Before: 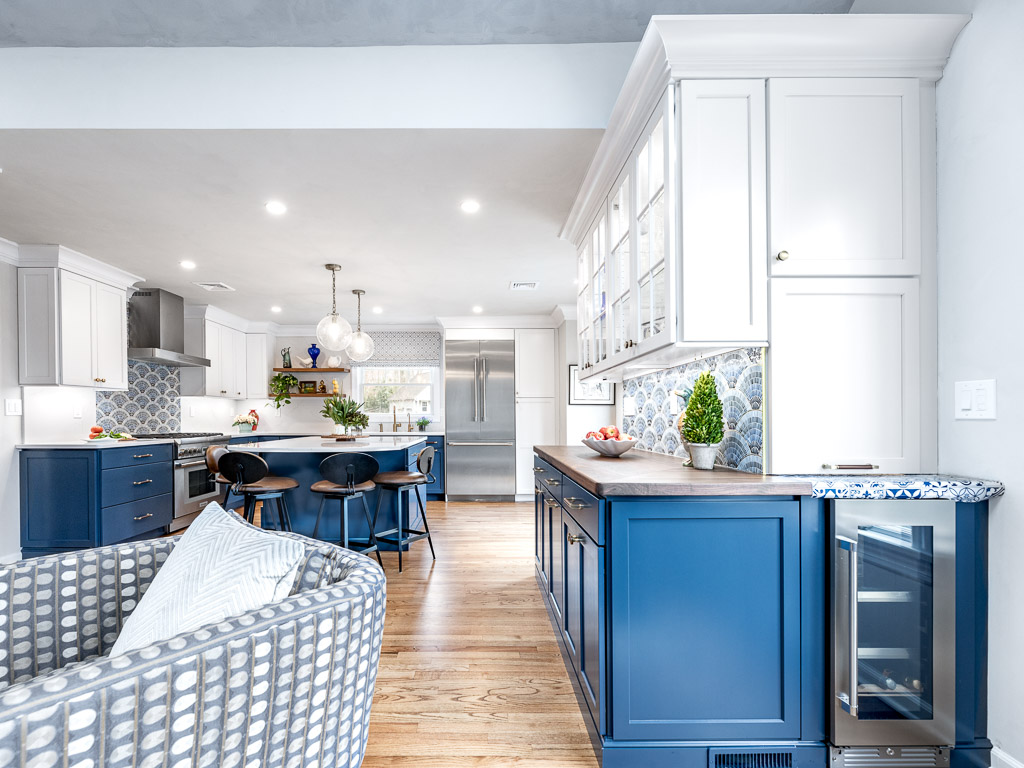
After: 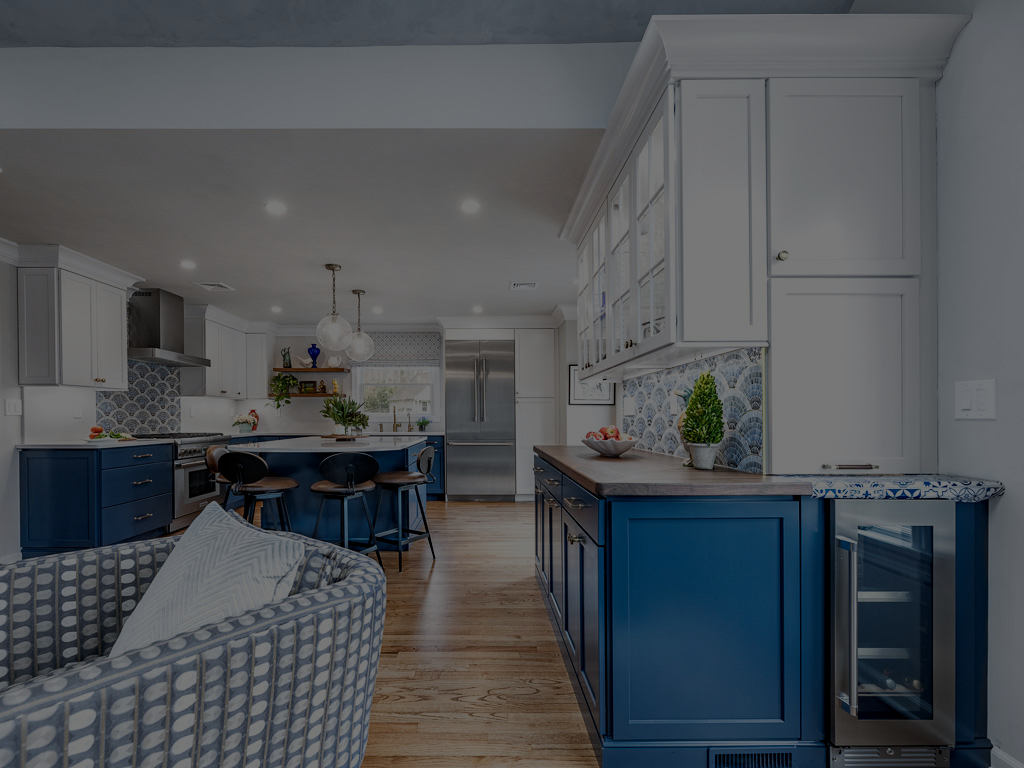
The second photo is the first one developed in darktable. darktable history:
fill light: on, module defaults
haze removal: compatibility mode true, adaptive false
exposure: exposure -2.446 EV, compensate highlight preservation false
